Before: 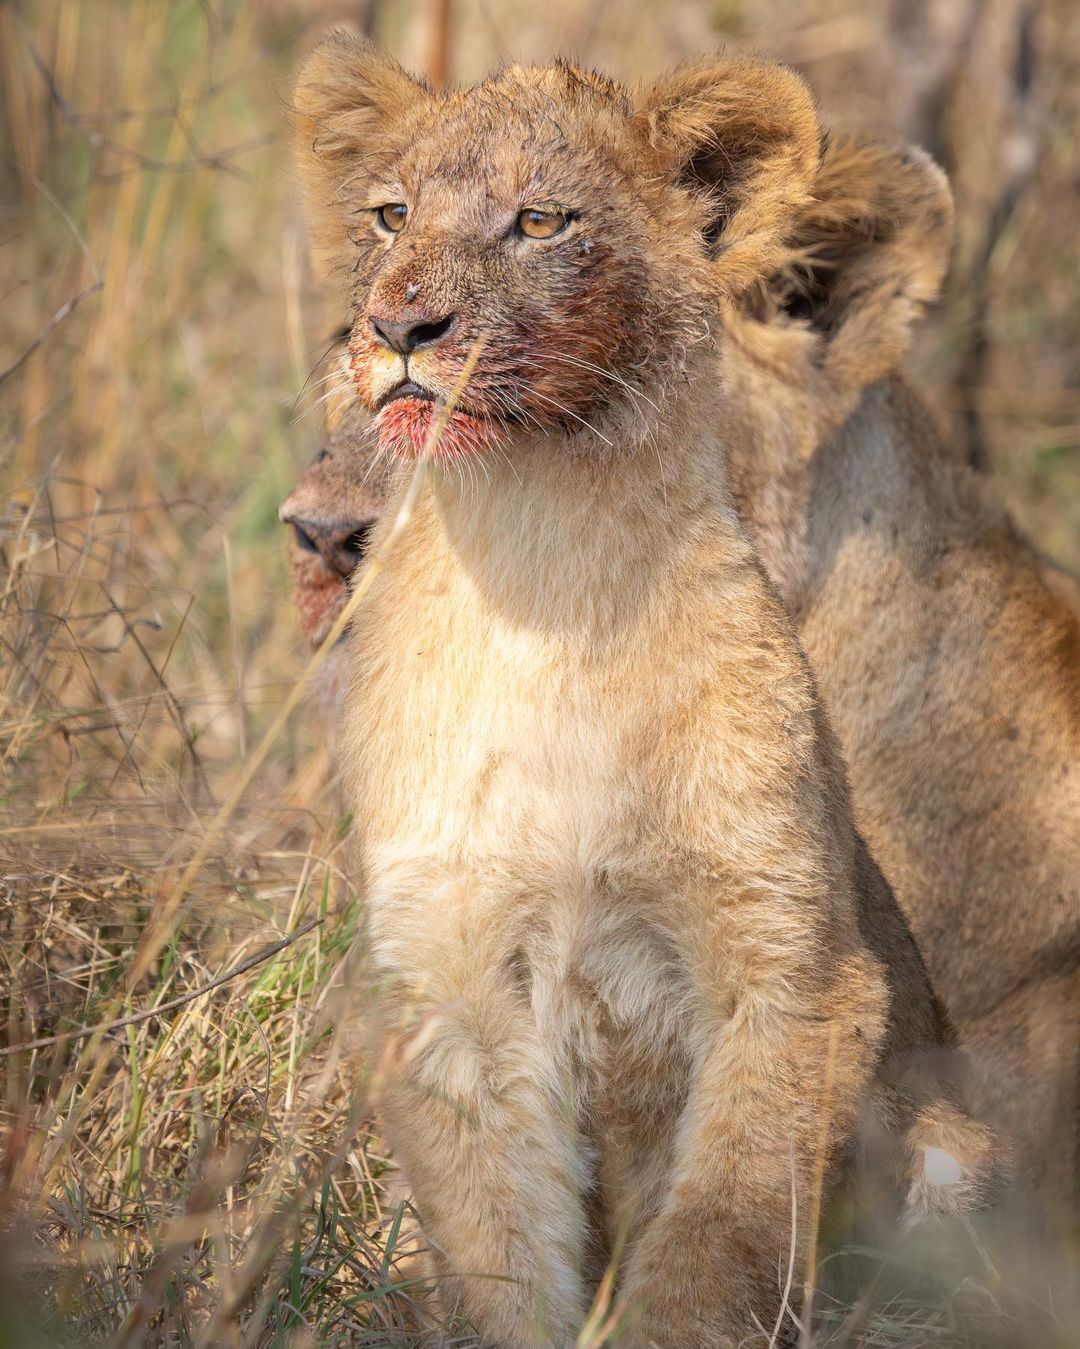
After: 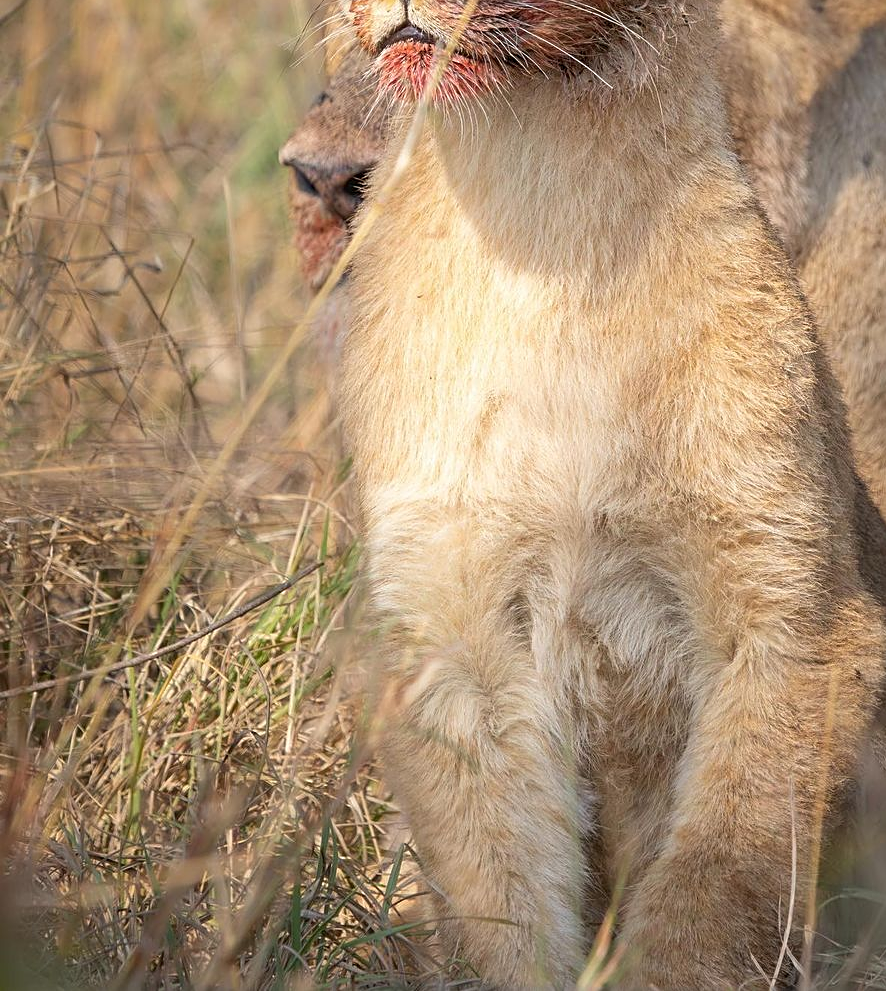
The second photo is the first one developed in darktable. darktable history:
sharpen: on, module defaults
crop: top 26.531%, right 17.959%
